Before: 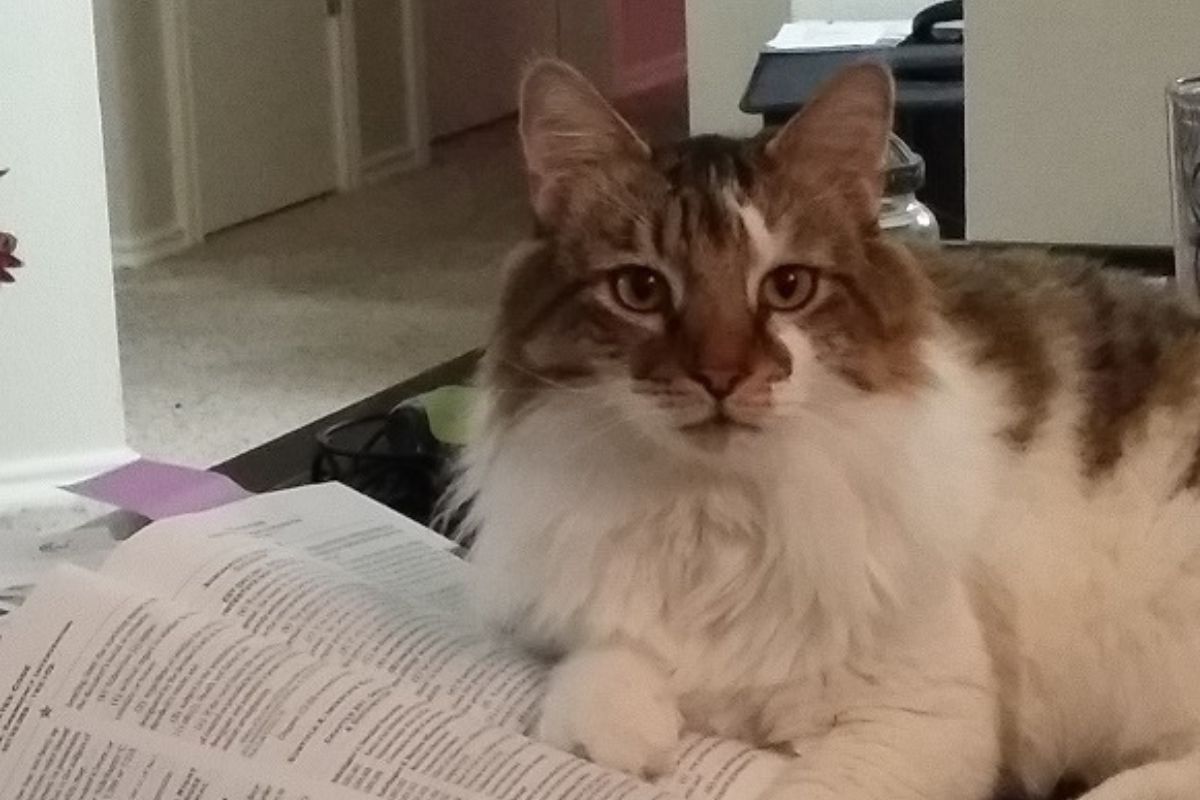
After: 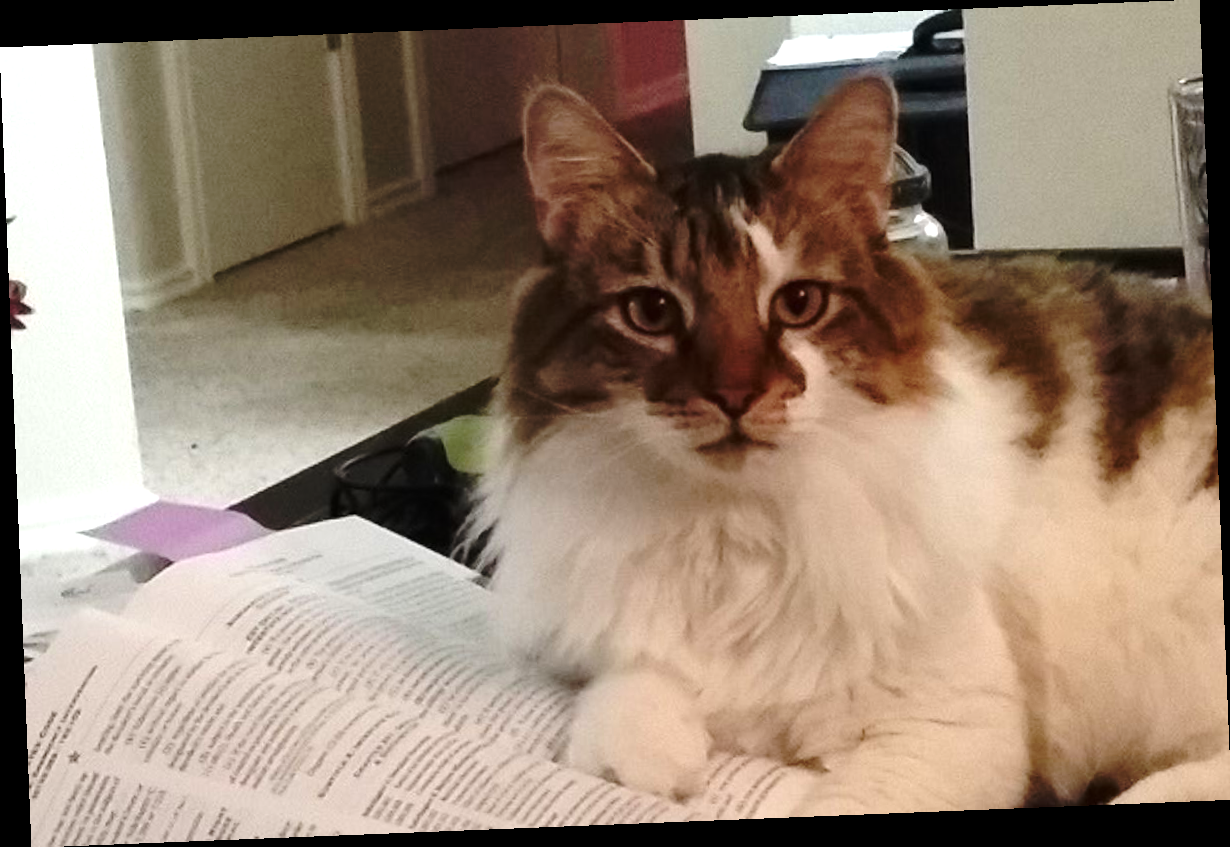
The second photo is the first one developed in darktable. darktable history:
exposure: exposure 0.6 EV, compensate highlight preservation false
base curve: curves: ch0 [(0, 0) (0.073, 0.04) (0.157, 0.139) (0.492, 0.492) (0.758, 0.758) (1, 1)], preserve colors none
rotate and perspective: rotation -2.29°, automatic cropping off
